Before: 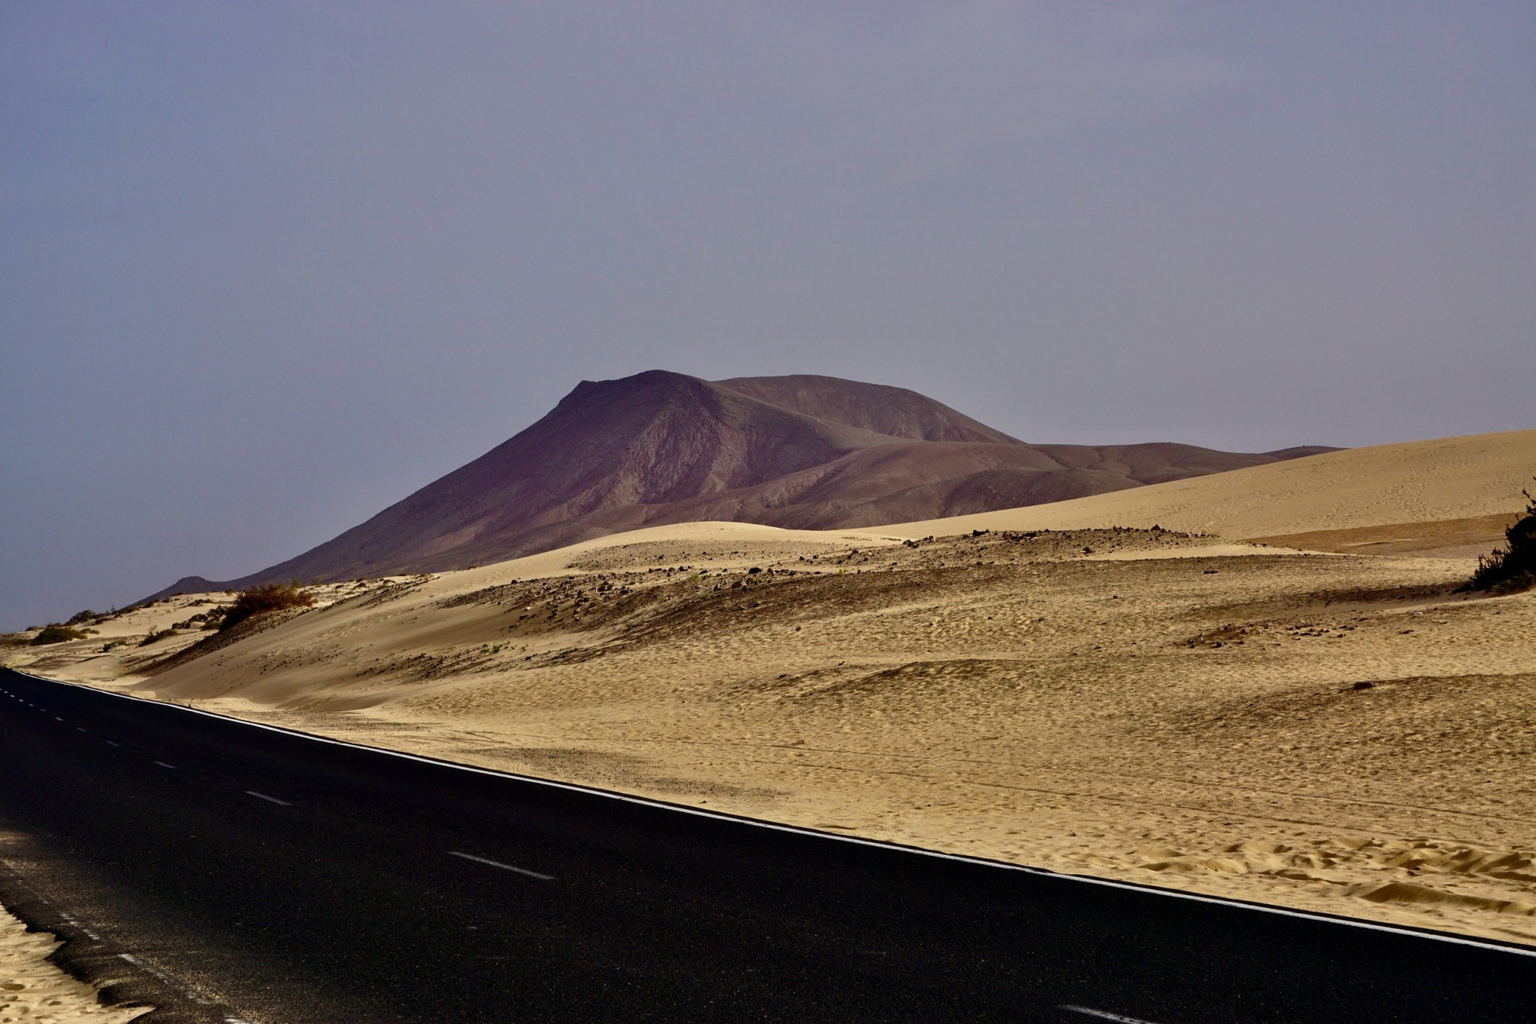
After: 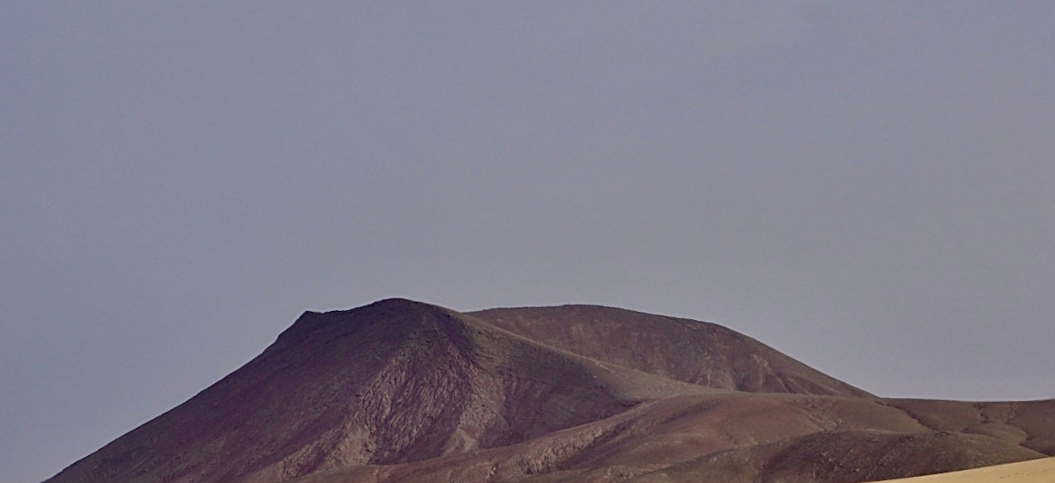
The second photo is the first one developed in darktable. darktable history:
contrast brightness saturation: saturation -0.05
rotate and perspective: rotation 1.69°, lens shift (vertical) -0.023, lens shift (horizontal) -0.291, crop left 0.025, crop right 0.988, crop top 0.092, crop bottom 0.842
sharpen: on, module defaults
crop: left 15.306%, top 9.065%, right 30.789%, bottom 48.638%
